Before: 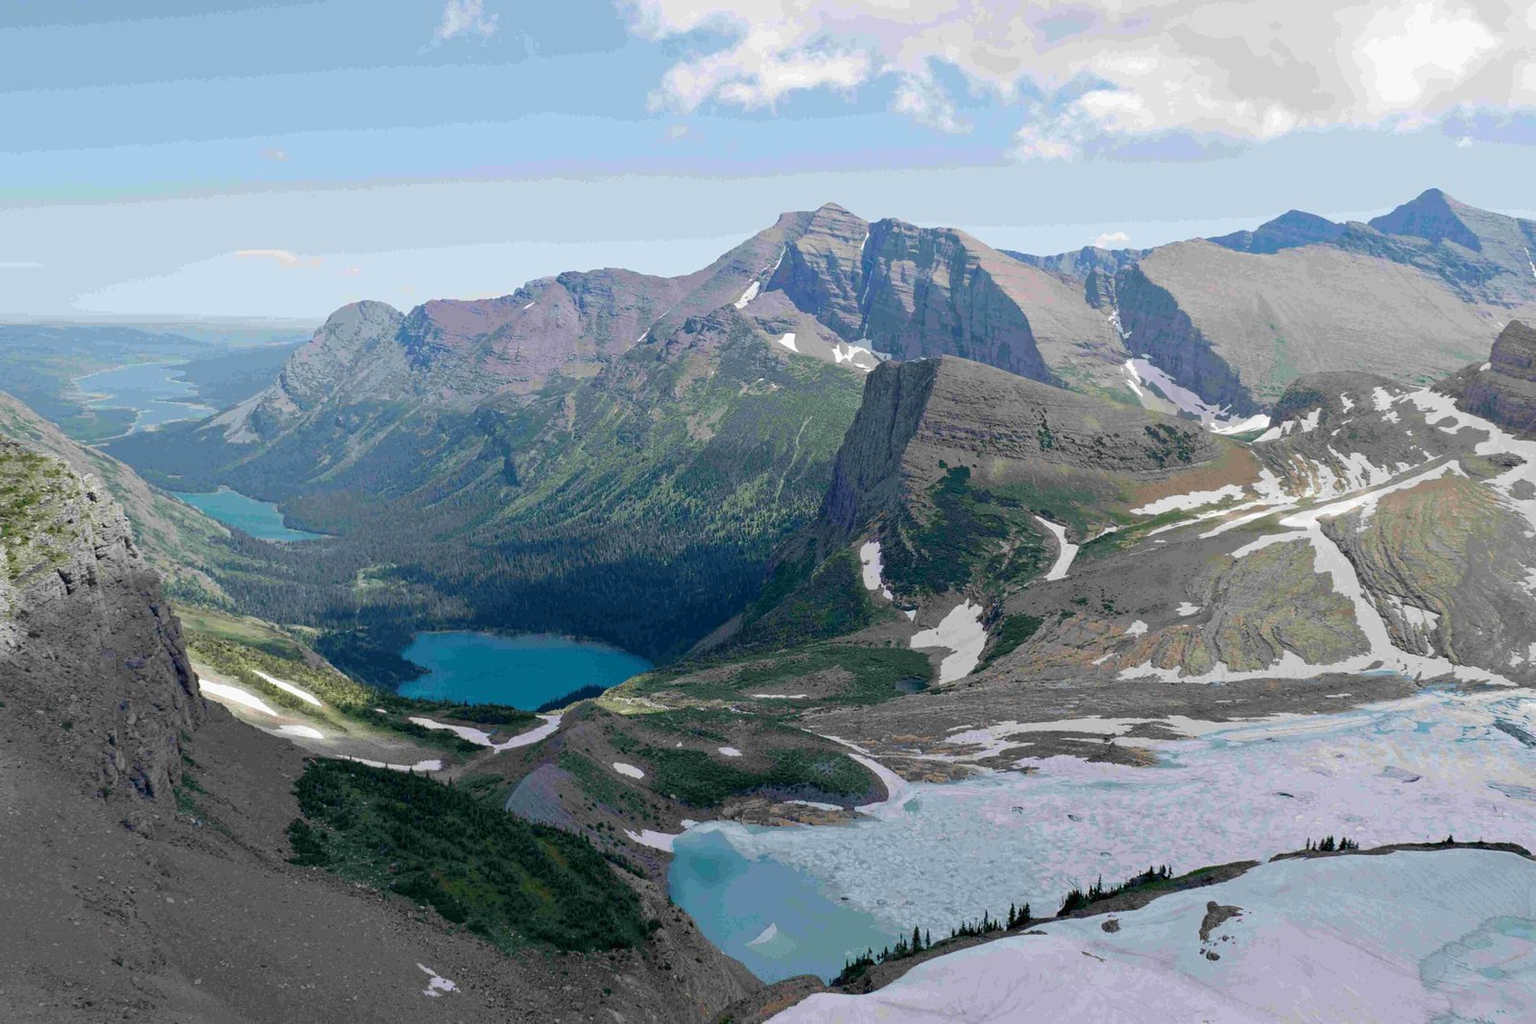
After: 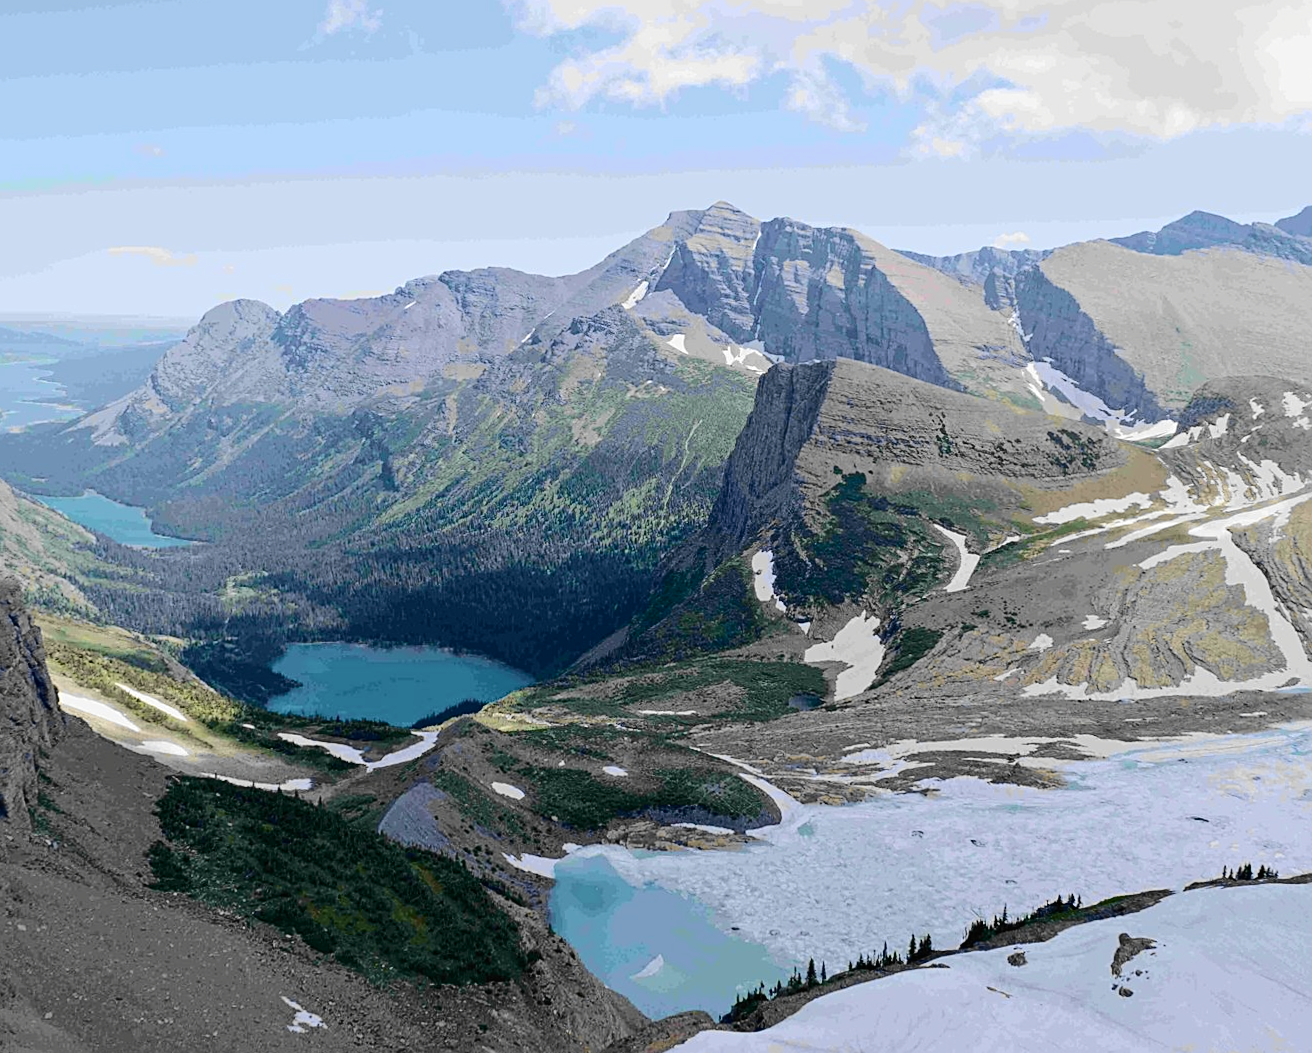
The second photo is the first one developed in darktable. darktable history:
sharpen: on, module defaults
crop: left 8.026%, right 7.374%
rotate and perspective: rotation 0.226°, lens shift (vertical) -0.042, crop left 0.023, crop right 0.982, crop top 0.006, crop bottom 0.994
tone curve: curves: ch0 [(0, 0.01) (0.097, 0.07) (0.204, 0.173) (0.447, 0.517) (0.539, 0.624) (0.733, 0.791) (0.879, 0.898) (1, 0.98)]; ch1 [(0, 0) (0.393, 0.415) (0.447, 0.448) (0.485, 0.494) (0.523, 0.509) (0.545, 0.541) (0.574, 0.561) (0.648, 0.674) (1, 1)]; ch2 [(0, 0) (0.369, 0.388) (0.449, 0.431) (0.499, 0.5) (0.521, 0.51) (0.53, 0.54) (0.564, 0.569) (0.674, 0.735) (1, 1)], color space Lab, independent channels, preserve colors none
